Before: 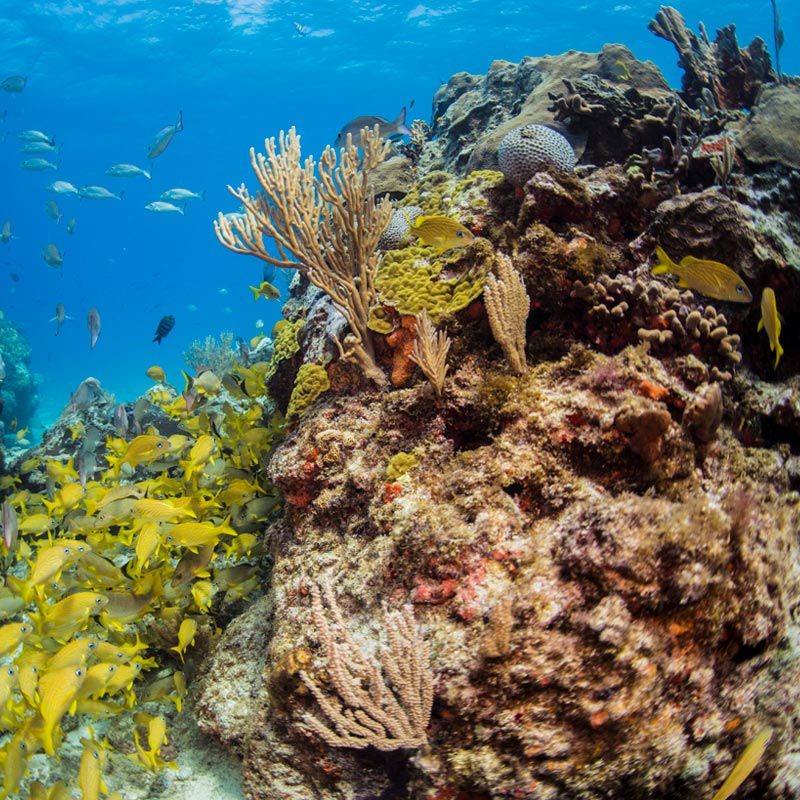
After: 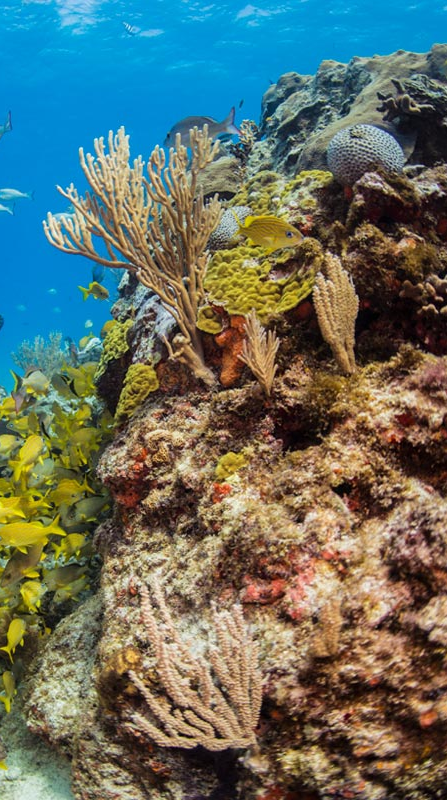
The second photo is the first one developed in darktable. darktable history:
crop: left 21.421%, right 22.651%
